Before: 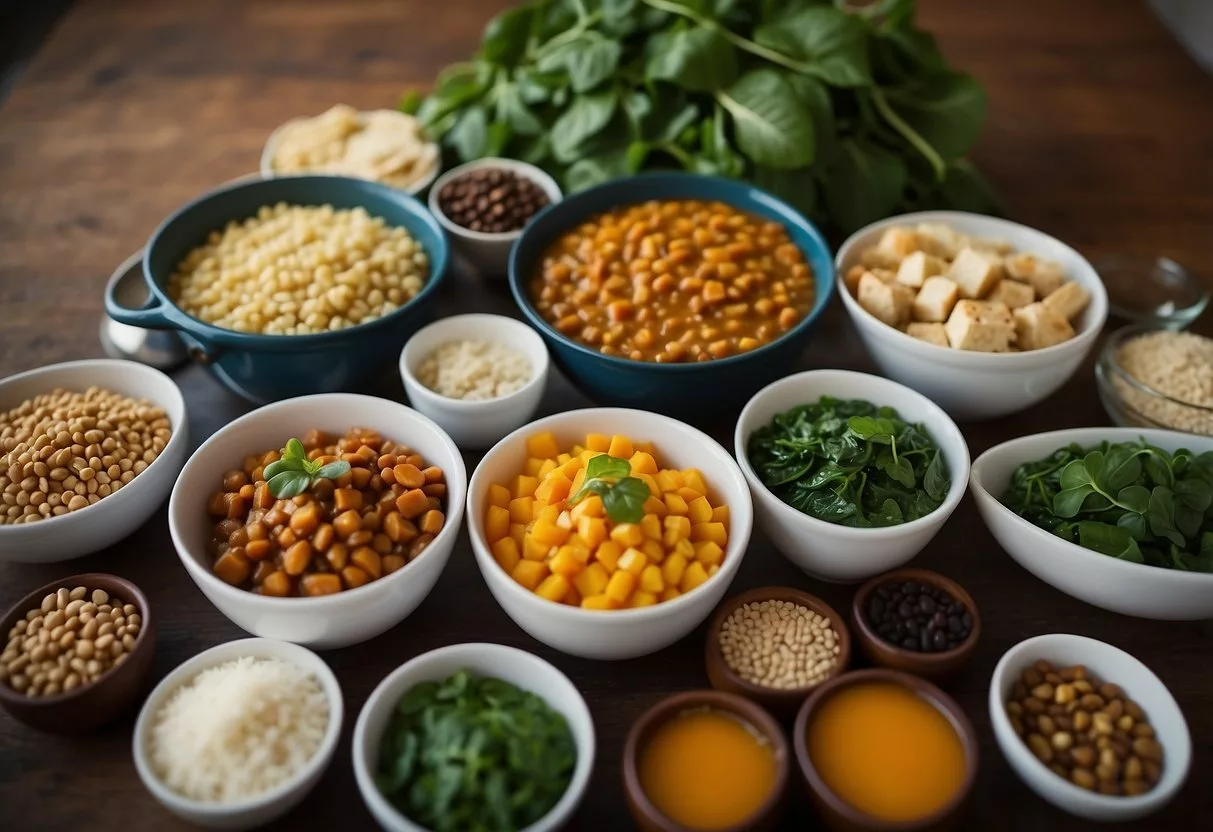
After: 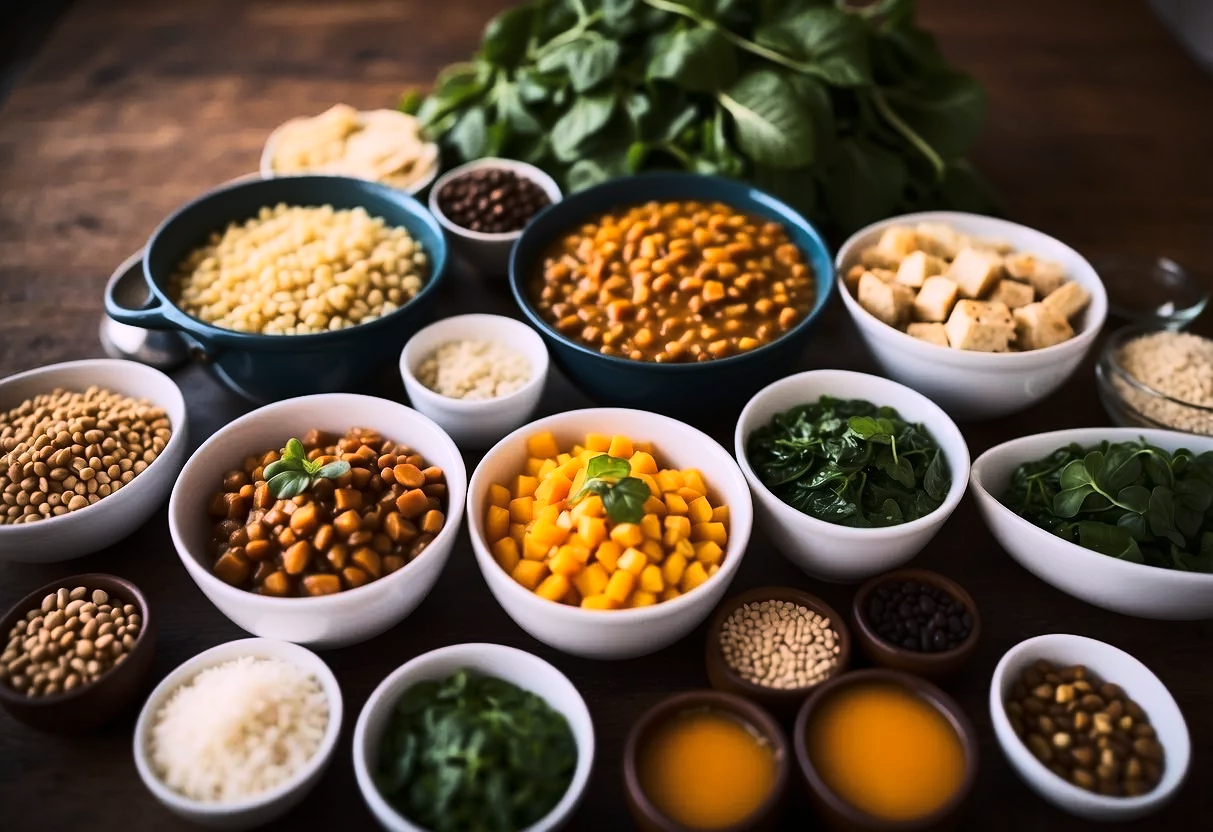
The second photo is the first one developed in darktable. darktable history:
tone curve: curves: ch0 [(0, 0) (0.288, 0.201) (0.683, 0.793) (1, 1)], color space Lab, linked channels, preserve colors none
white balance: red 1.05, blue 1.072
